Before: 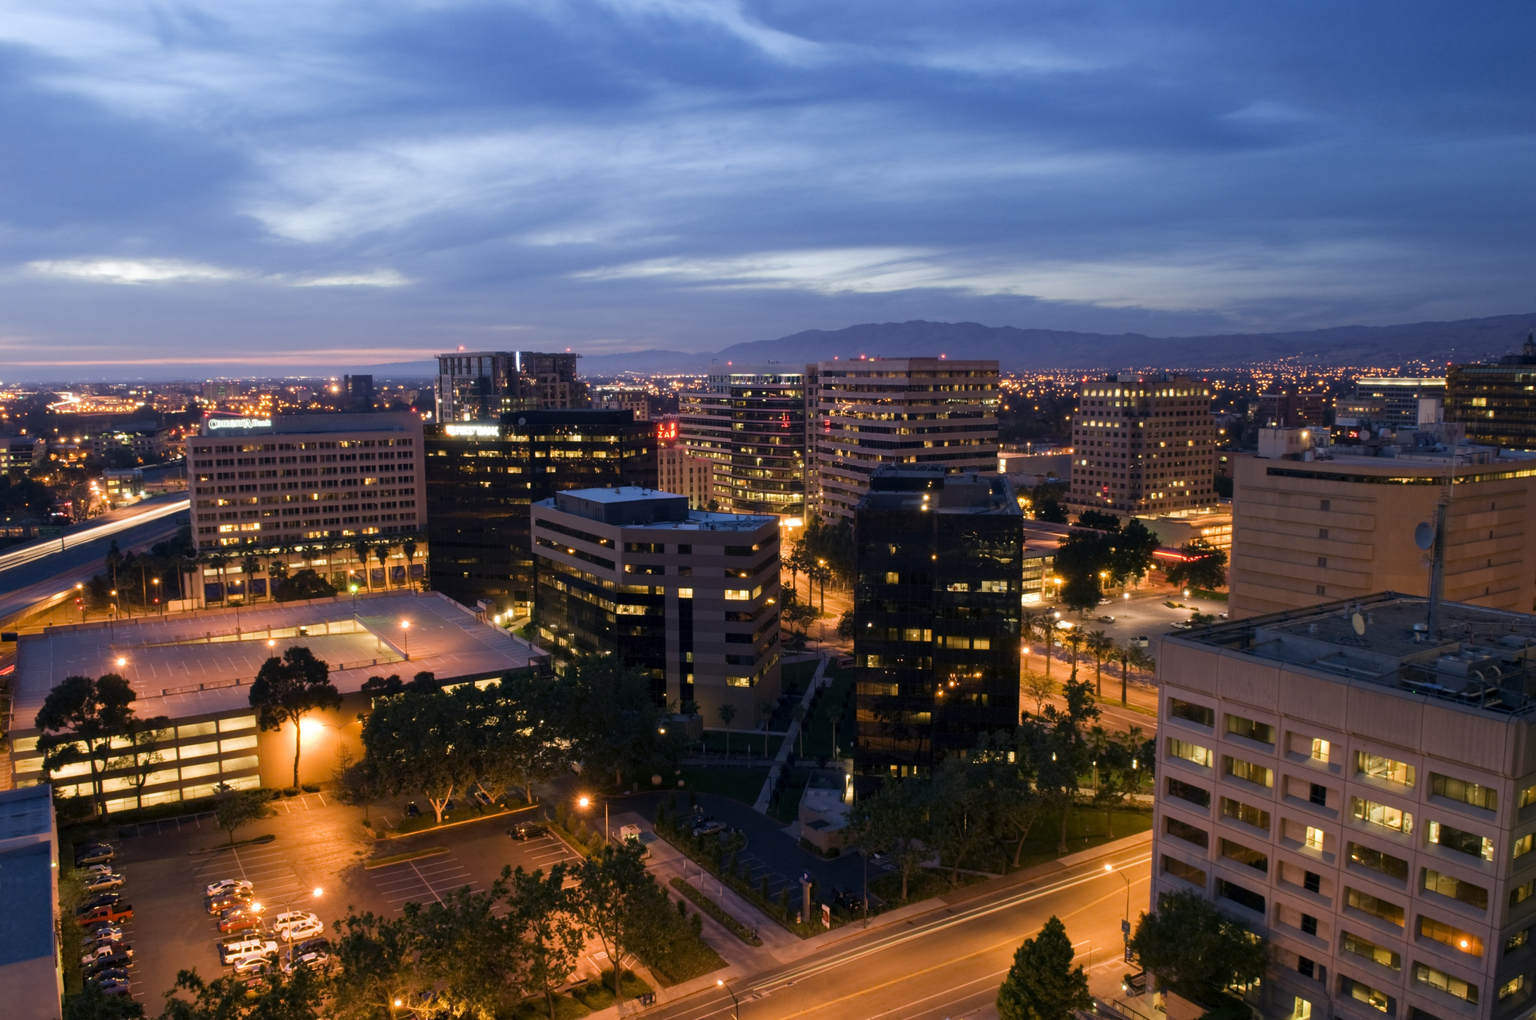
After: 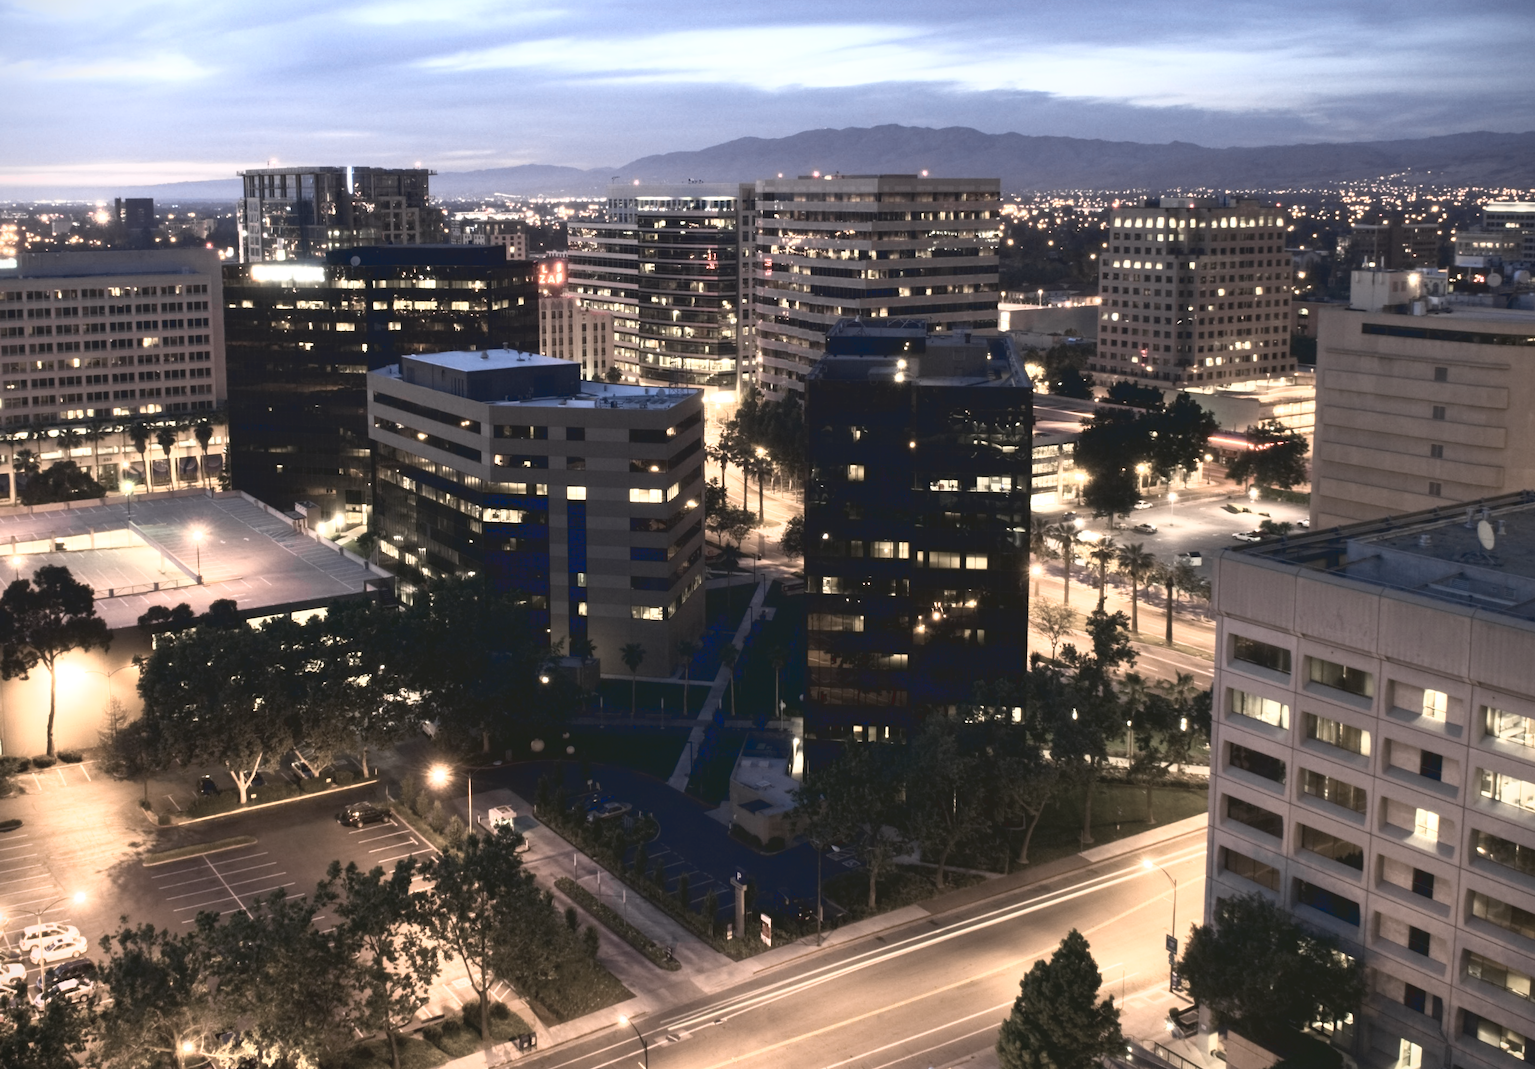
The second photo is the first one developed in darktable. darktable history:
exposure: black level correction 0, exposure 0.499 EV, compensate exposure bias true, compensate highlight preservation false
vignetting: fall-off start 99.15%, brightness -0.594, saturation 0.002
color zones: curves: ch1 [(0.238, 0.163) (0.476, 0.2) (0.733, 0.322) (0.848, 0.134)]
crop: left 16.885%, top 22.41%, right 9.109%
tone curve: curves: ch0 [(0, 0) (0.003, 0.116) (0.011, 0.116) (0.025, 0.113) (0.044, 0.114) (0.069, 0.118) (0.1, 0.137) (0.136, 0.171) (0.177, 0.213) (0.224, 0.259) (0.277, 0.316) (0.335, 0.381) (0.399, 0.458) (0.468, 0.548) (0.543, 0.654) (0.623, 0.775) (0.709, 0.895) (0.801, 0.972) (0.898, 0.991) (1, 1)], color space Lab, linked channels, preserve colors none
